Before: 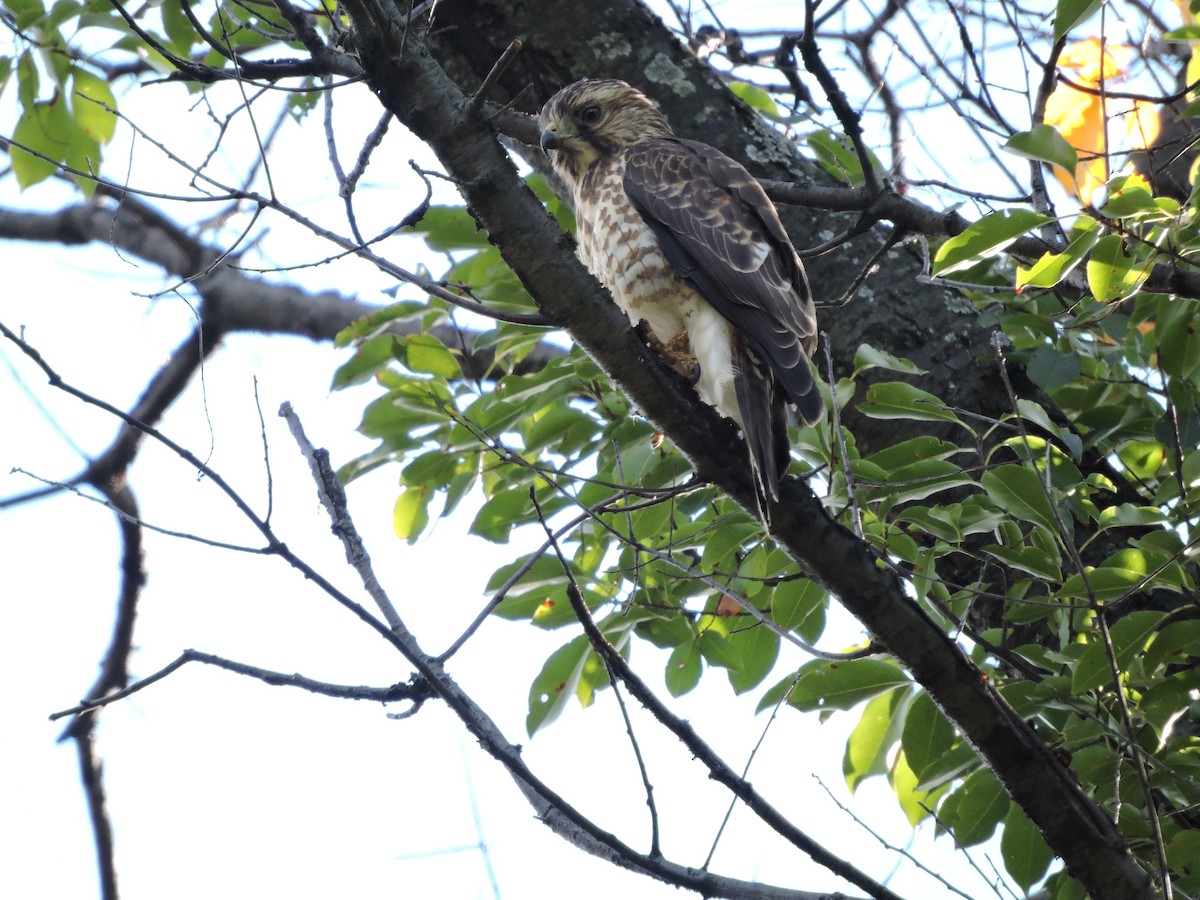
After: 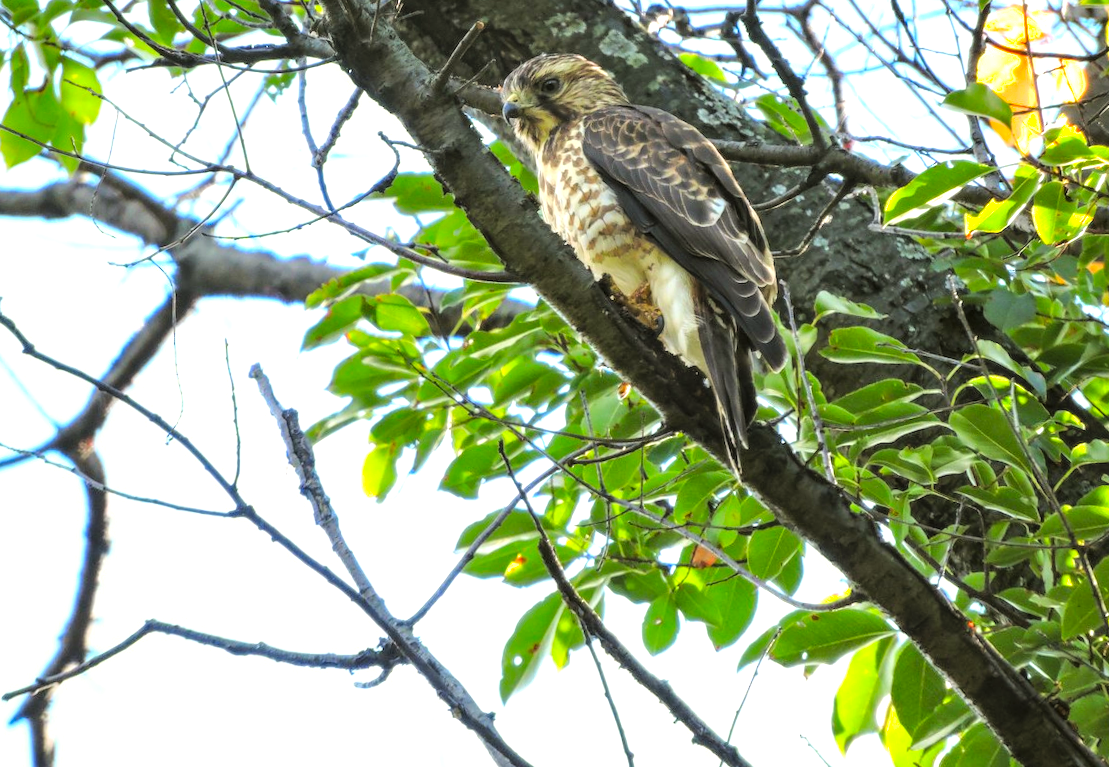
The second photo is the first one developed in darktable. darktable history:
crop and rotate: top 0%, bottom 11.49%
local contrast: detail 150%
rotate and perspective: rotation -1.68°, lens shift (vertical) -0.146, crop left 0.049, crop right 0.912, crop top 0.032, crop bottom 0.96
contrast brightness saturation: brightness 0.28
exposure: black level correction -0.005, exposure 0.054 EV, compensate highlight preservation false
color balance: mode lift, gamma, gain (sRGB), lift [1.04, 1, 1, 0.97], gamma [1.01, 1, 1, 0.97], gain [0.96, 1, 1, 0.97]
color correction: saturation 2.15
filmic rgb: white relative exposure 2.34 EV, hardness 6.59
